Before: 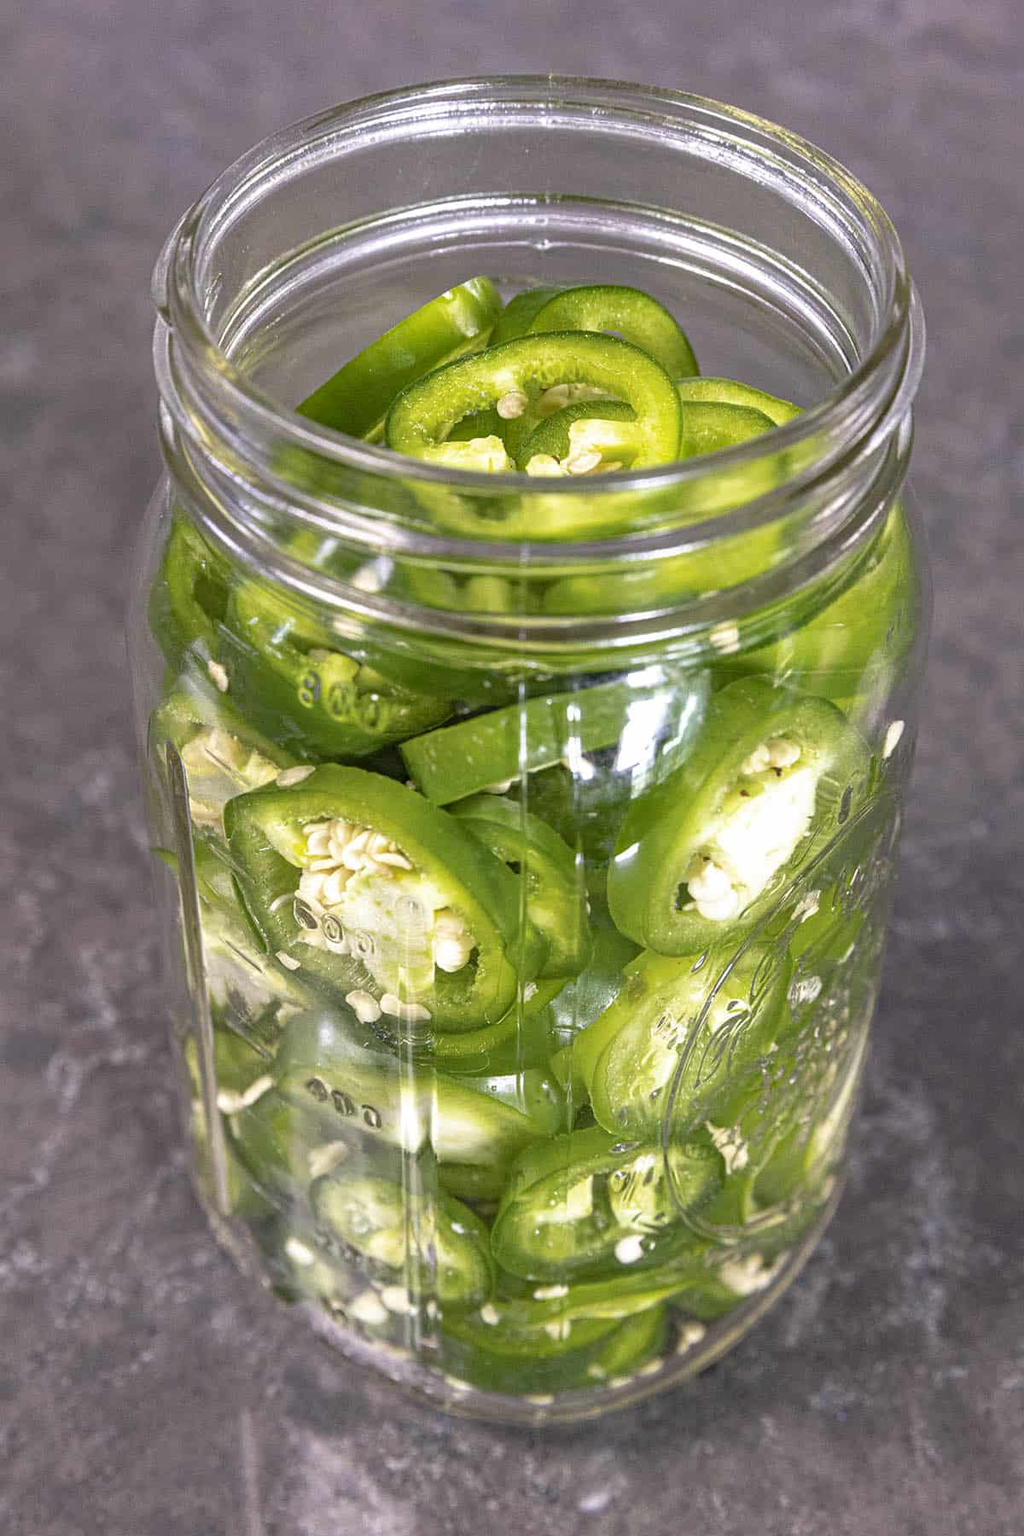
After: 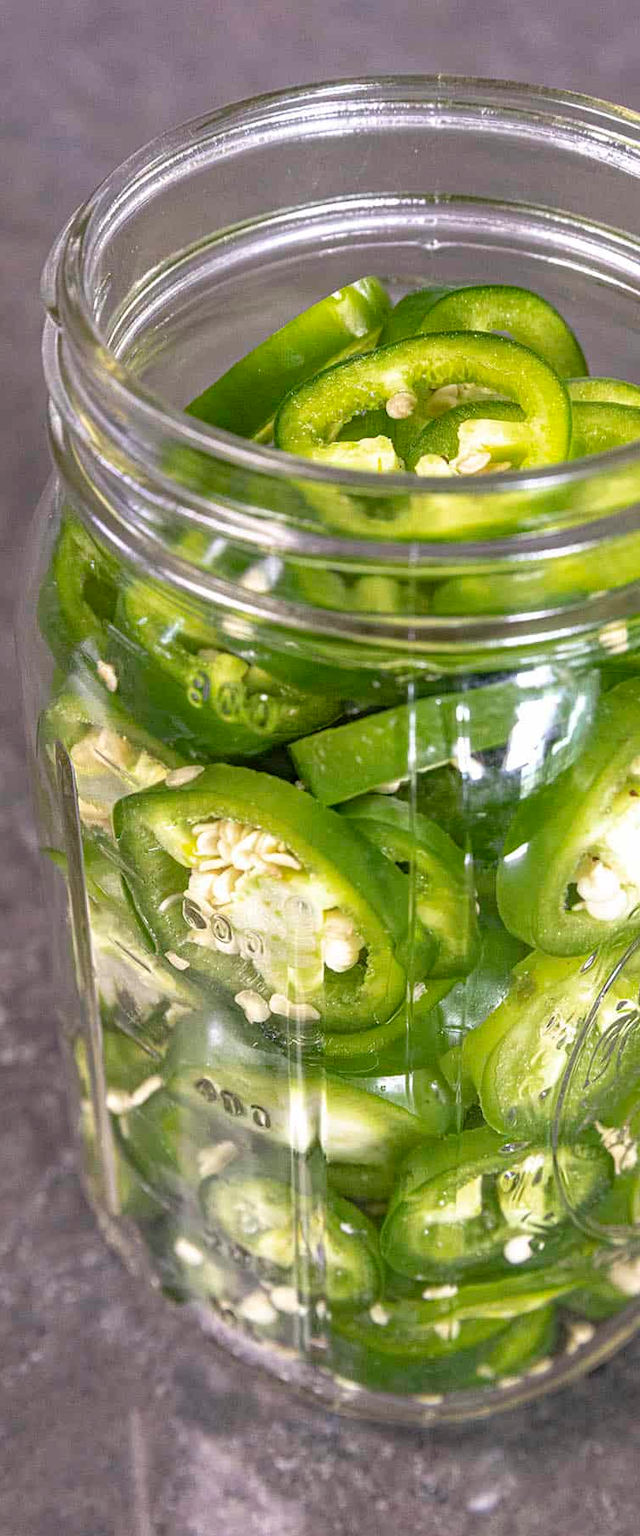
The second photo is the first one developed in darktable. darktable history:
crop: left 10.838%, right 26.529%
levels: white 99.9%
